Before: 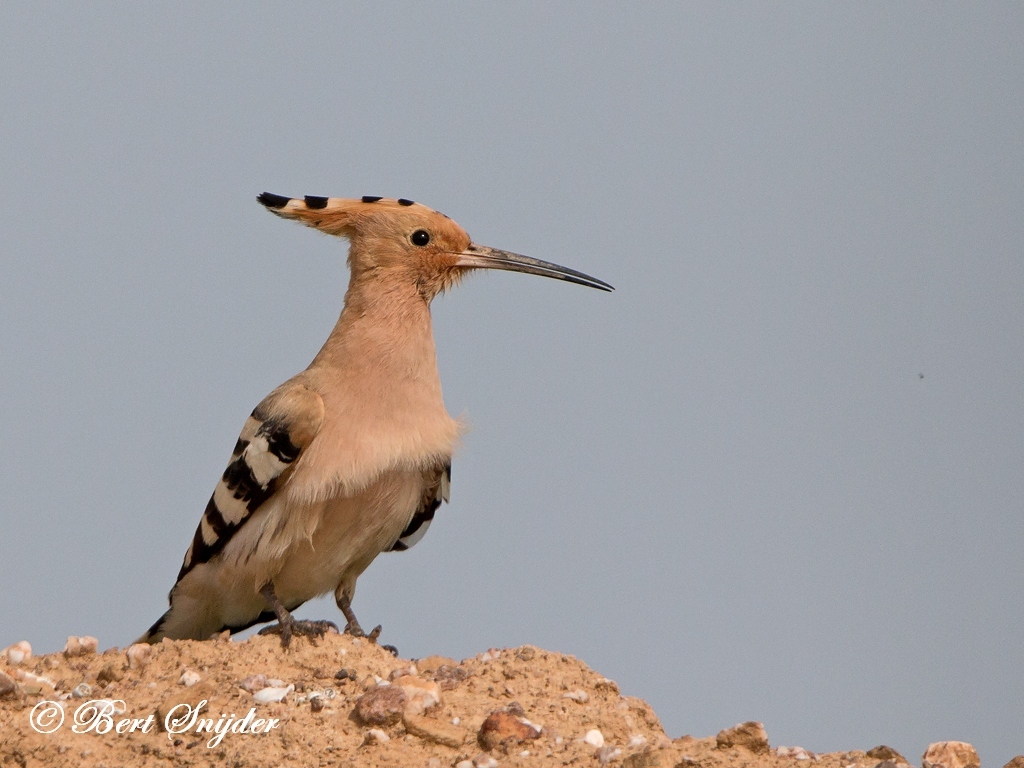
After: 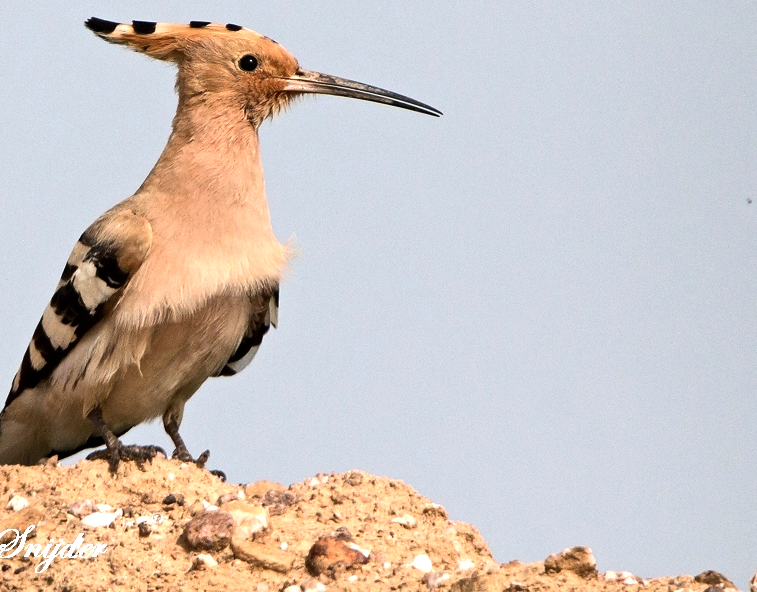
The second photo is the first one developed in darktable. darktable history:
tone equalizer: -8 EV -1.08 EV, -7 EV -1.01 EV, -6 EV -0.867 EV, -5 EV -0.578 EV, -3 EV 0.578 EV, -2 EV 0.867 EV, -1 EV 1.01 EV, +0 EV 1.08 EV, edges refinement/feathering 500, mask exposure compensation -1.57 EV, preserve details no
crop: left 16.871%, top 22.857%, right 9.116%
